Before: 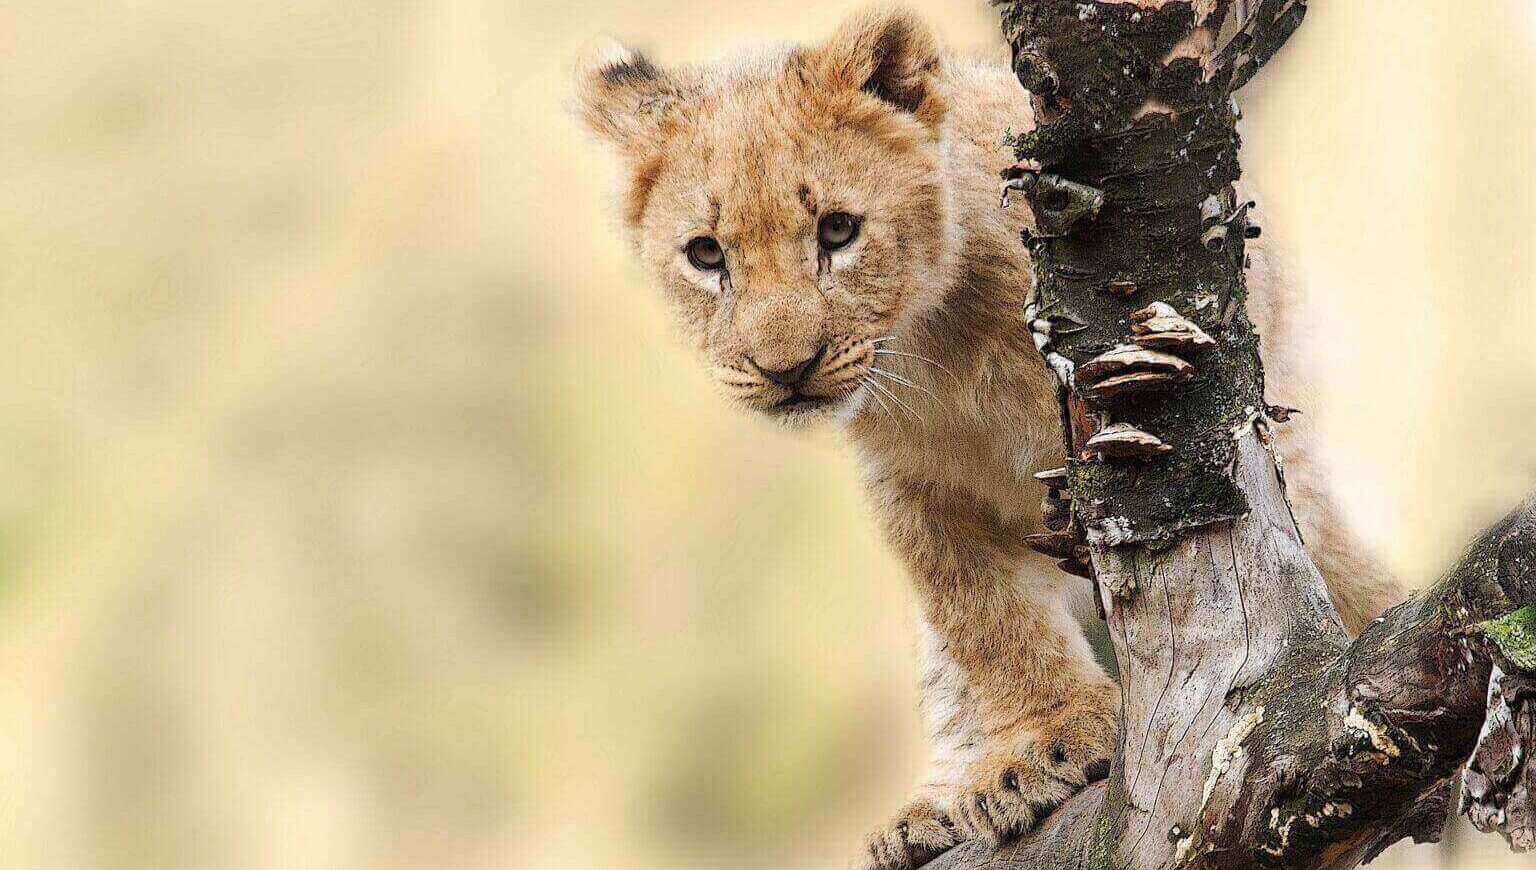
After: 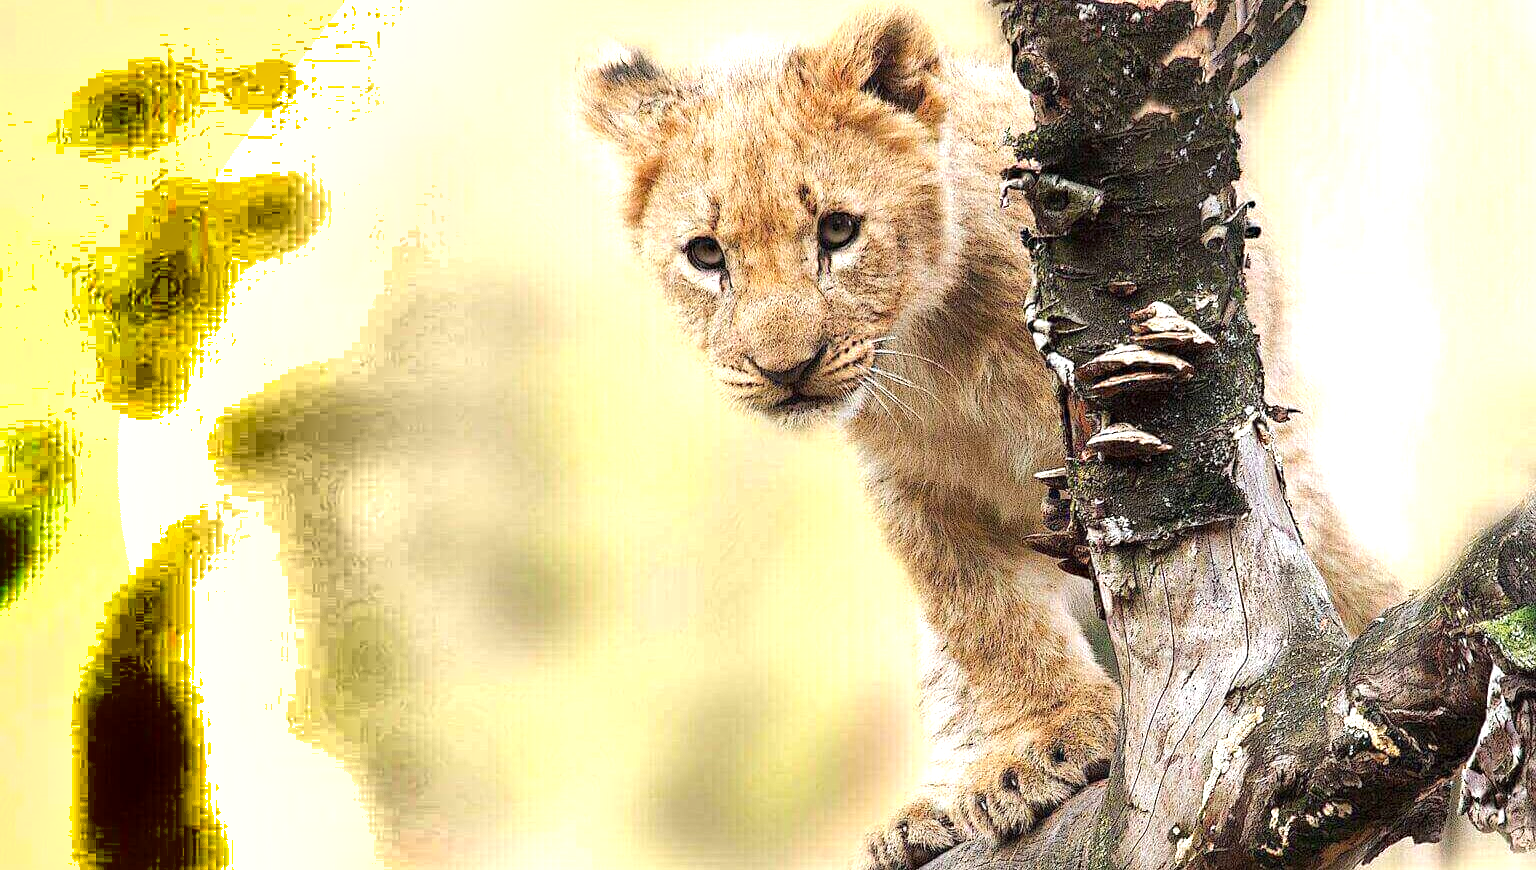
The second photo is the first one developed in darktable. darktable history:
exposure: exposure 0.645 EV, compensate highlight preservation false
shadows and highlights: radius 332.23, shadows 54.94, highlights -98.78, compress 94.4%, soften with gaussian
local contrast: mode bilateral grid, contrast 19, coarseness 50, detail 120%, midtone range 0.2
haze removal: compatibility mode true, adaptive false
